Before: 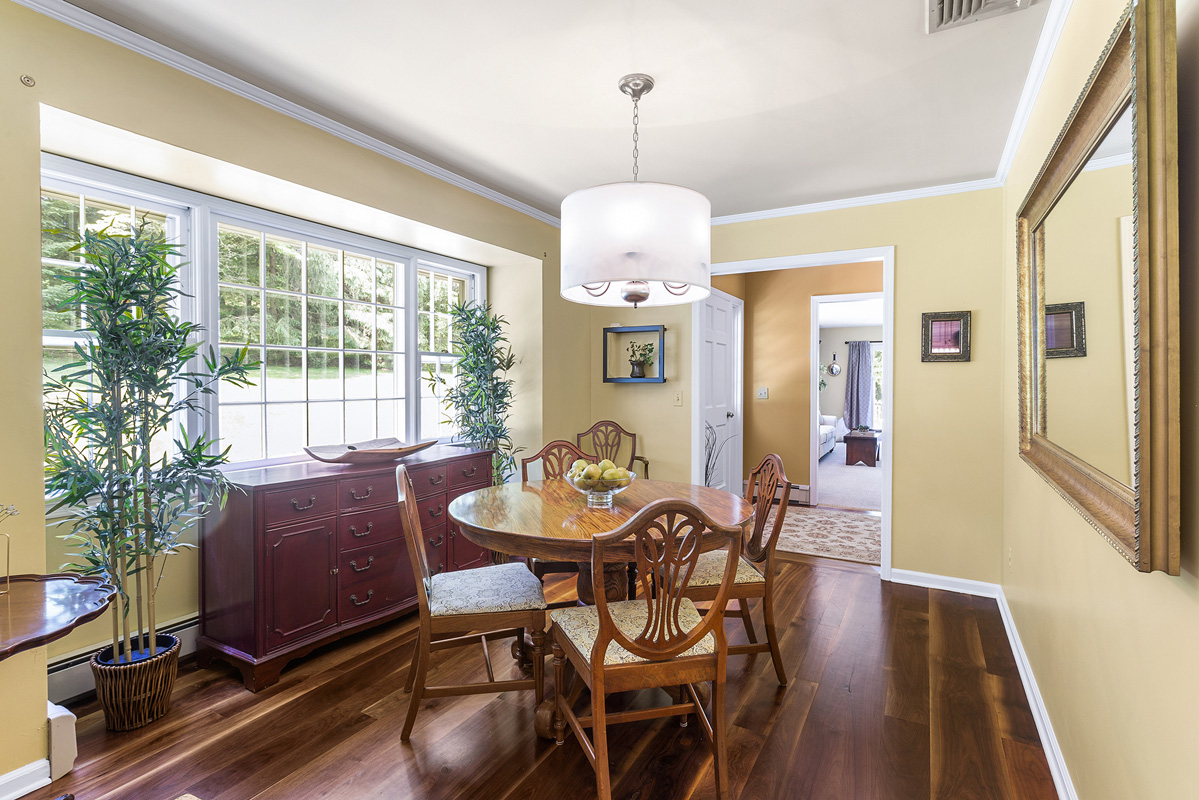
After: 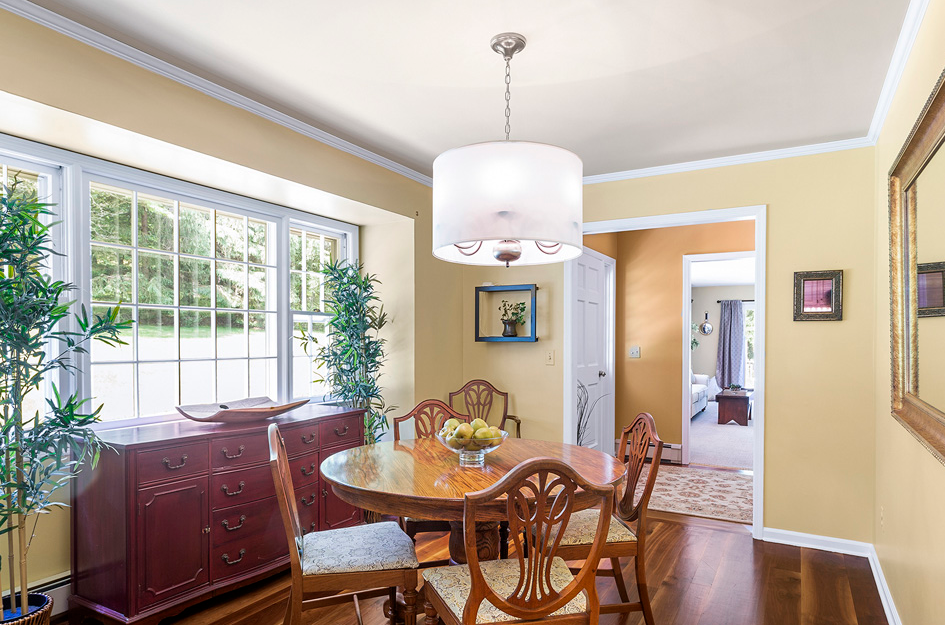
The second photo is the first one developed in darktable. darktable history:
crop and rotate: left 10.705%, top 5.129%, right 10.439%, bottom 16.677%
